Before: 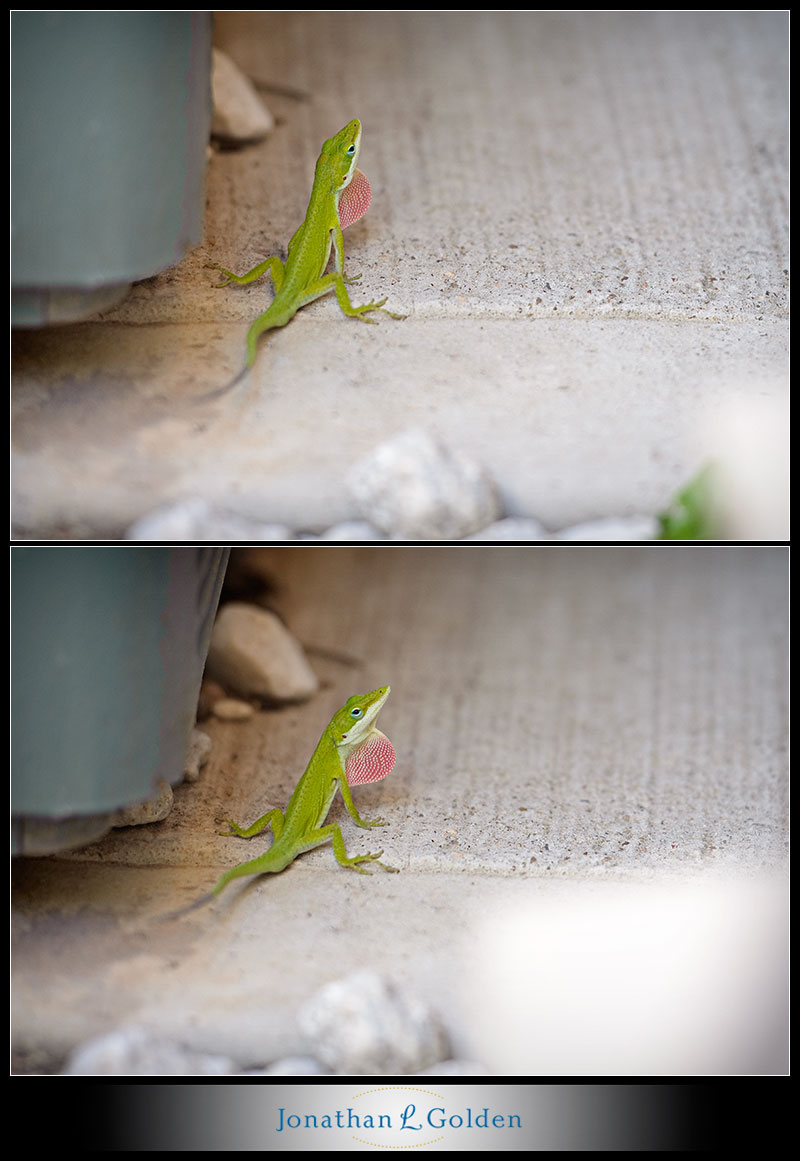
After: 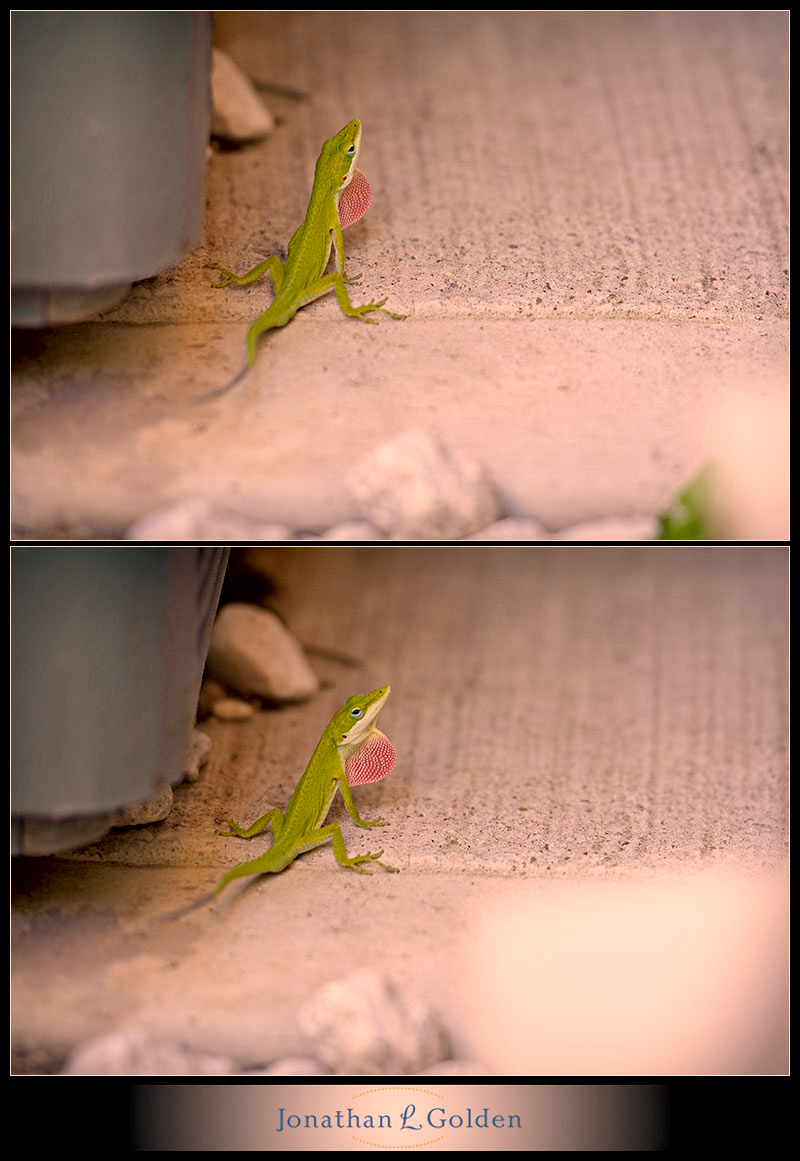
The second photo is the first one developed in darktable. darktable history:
local contrast: mode bilateral grid, contrast 10, coarseness 25, detail 115%, midtone range 0.2
color correction: highlights a* 21.88, highlights b* 22.25
exposure: black level correction 0.009, exposure -0.159 EV, compensate highlight preservation false
